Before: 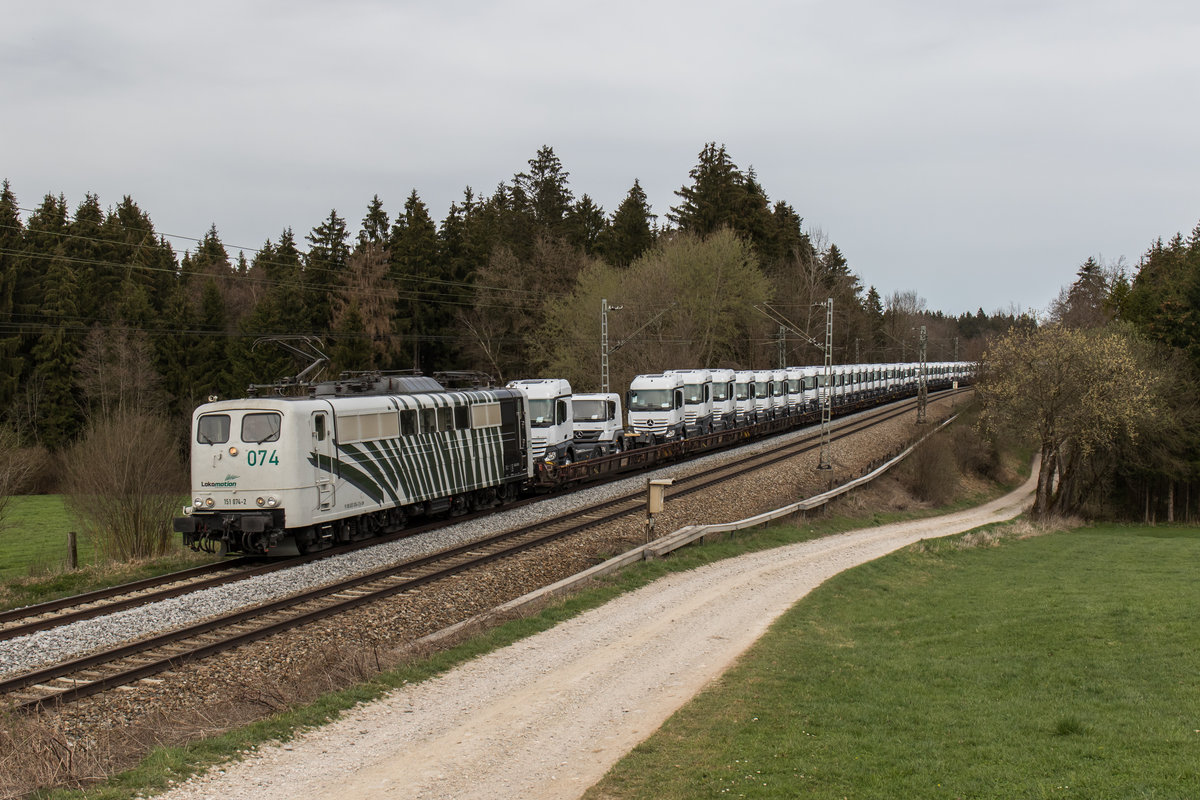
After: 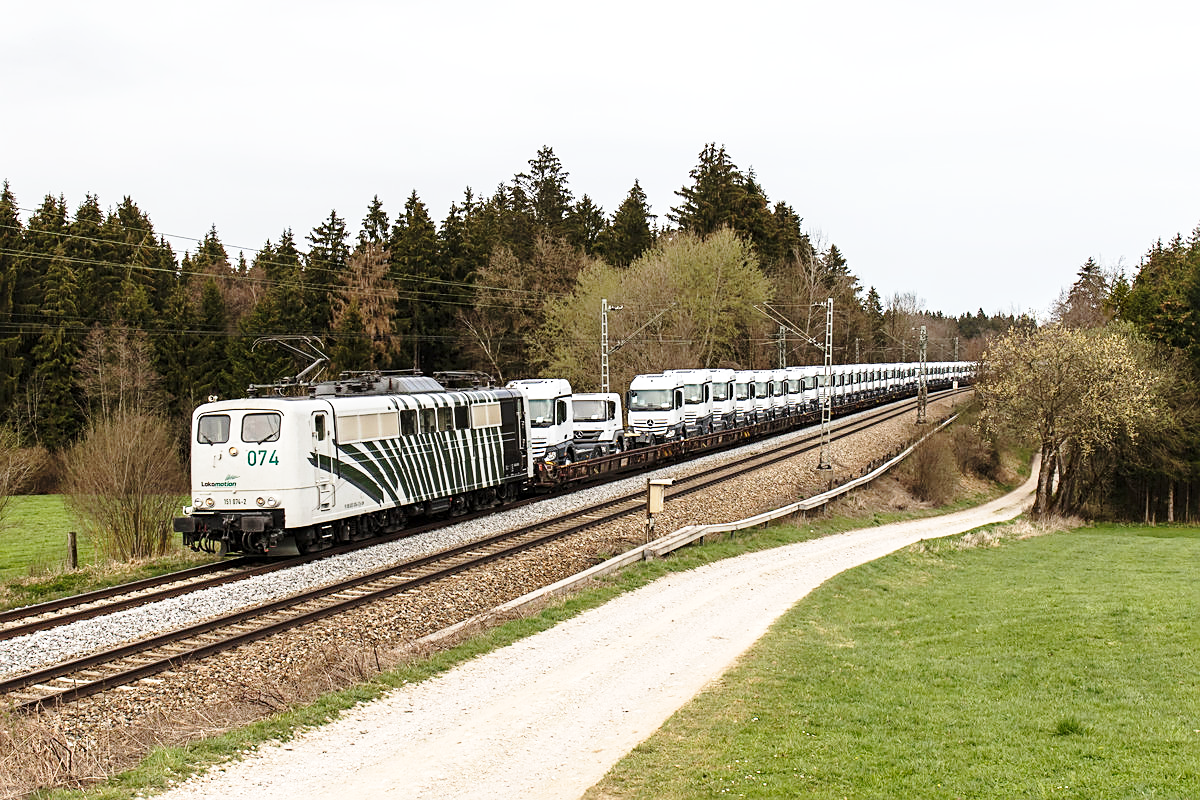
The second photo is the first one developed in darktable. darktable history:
exposure: exposure 0.515 EV, compensate highlight preservation false
base curve: curves: ch0 [(0, 0) (0.028, 0.03) (0.121, 0.232) (0.46, 0.748) (0.859, 0.968) (1, 1)], preserve colors none
sharpen: on, module defaults
